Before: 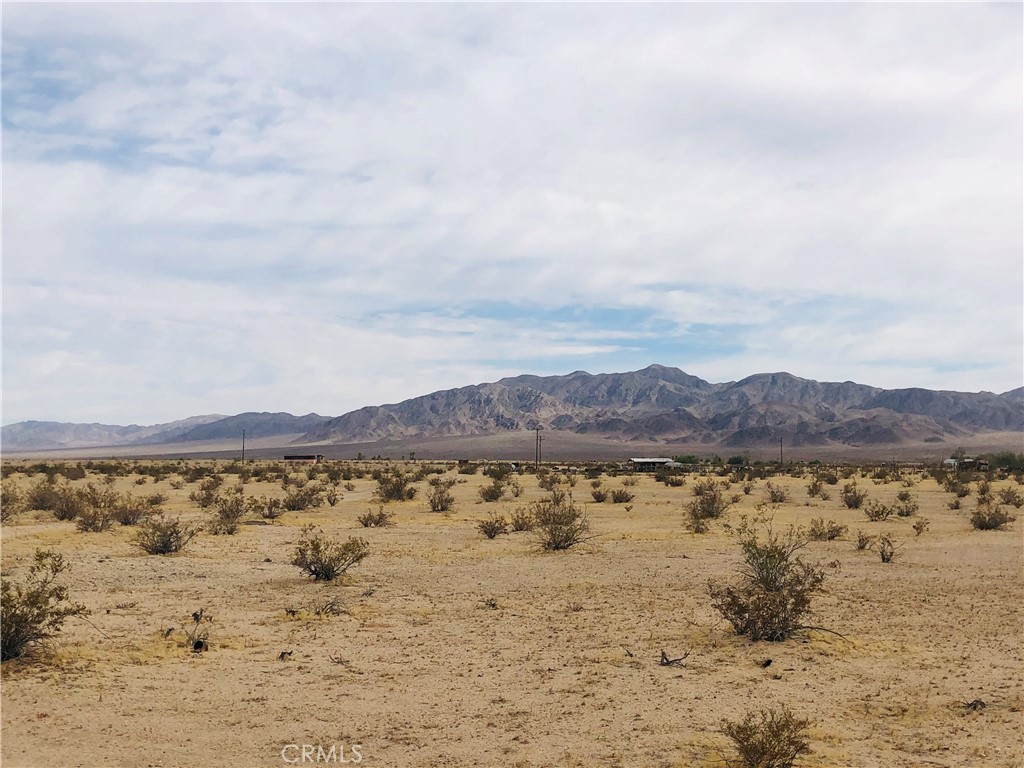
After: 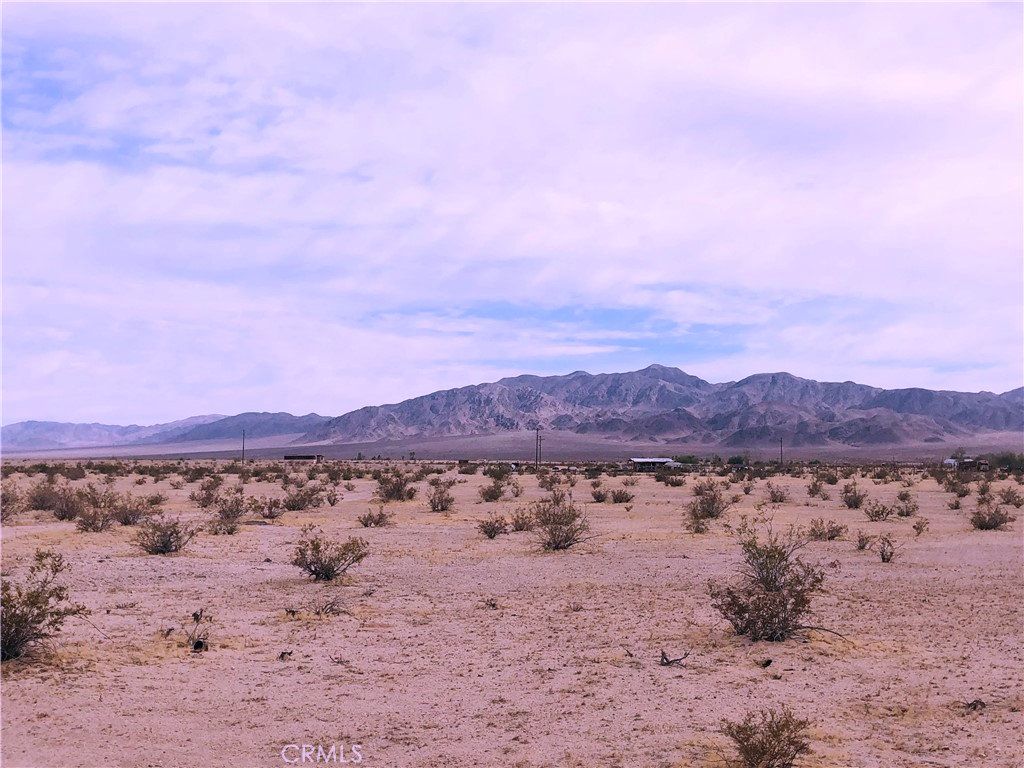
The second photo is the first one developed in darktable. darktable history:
color correction: highlights a* 15.03, highlights b* -25.07
white balance: red 1.004, blue 1.096
